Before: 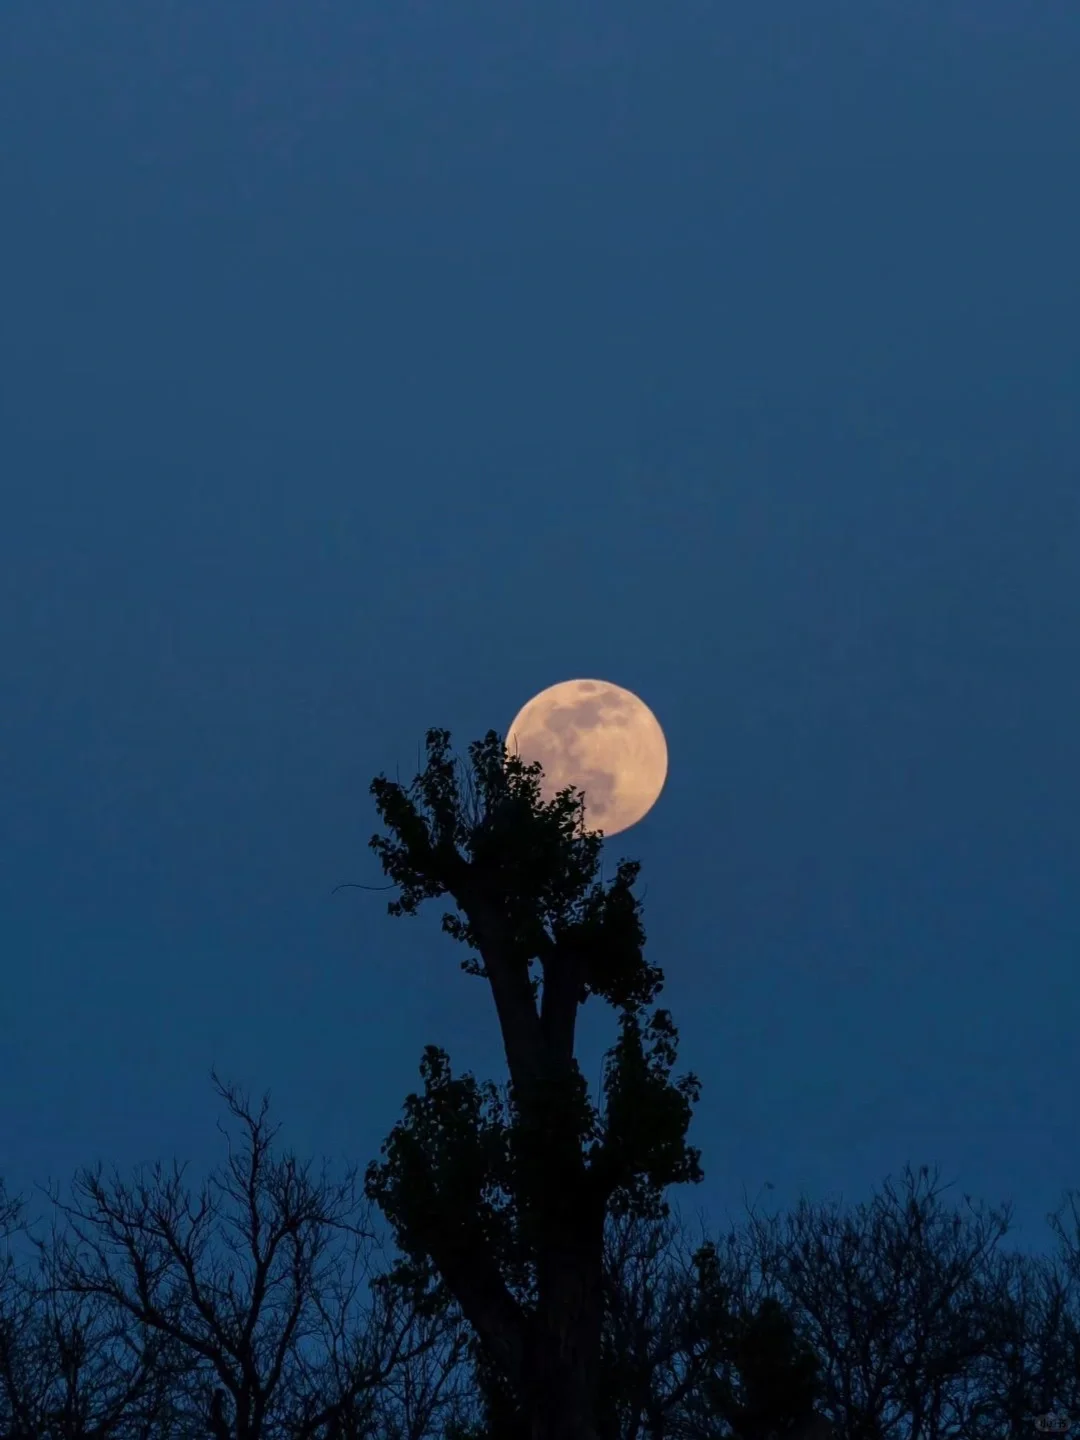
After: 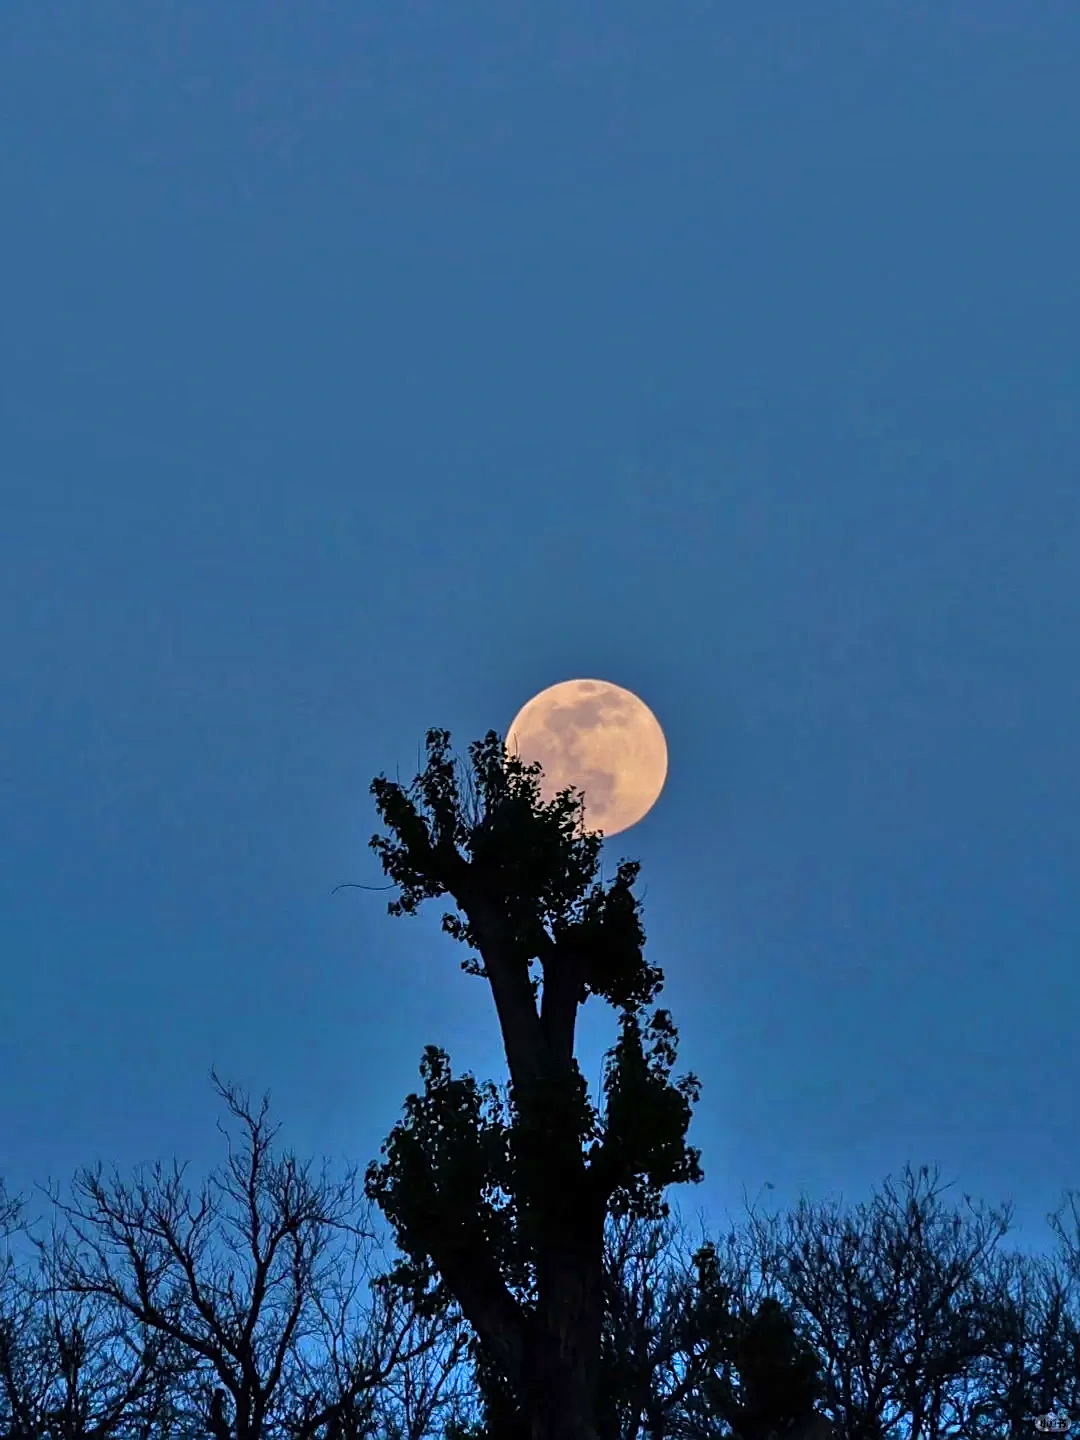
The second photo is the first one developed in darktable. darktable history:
sharpen: on, module defaults
tone equalizer: -7 EV 0.164 EV, -6 EV 0.616 EV, -5 EV 1.17 EV, -4 EV 1.33 EV, -3 EV 1.12 EV, -2 EV 0.6 EV, -1 EV 0.164 EV
shadows and highlights: radius 102.09, shadows 50.76, highlights -64.3, soften with gaussian
